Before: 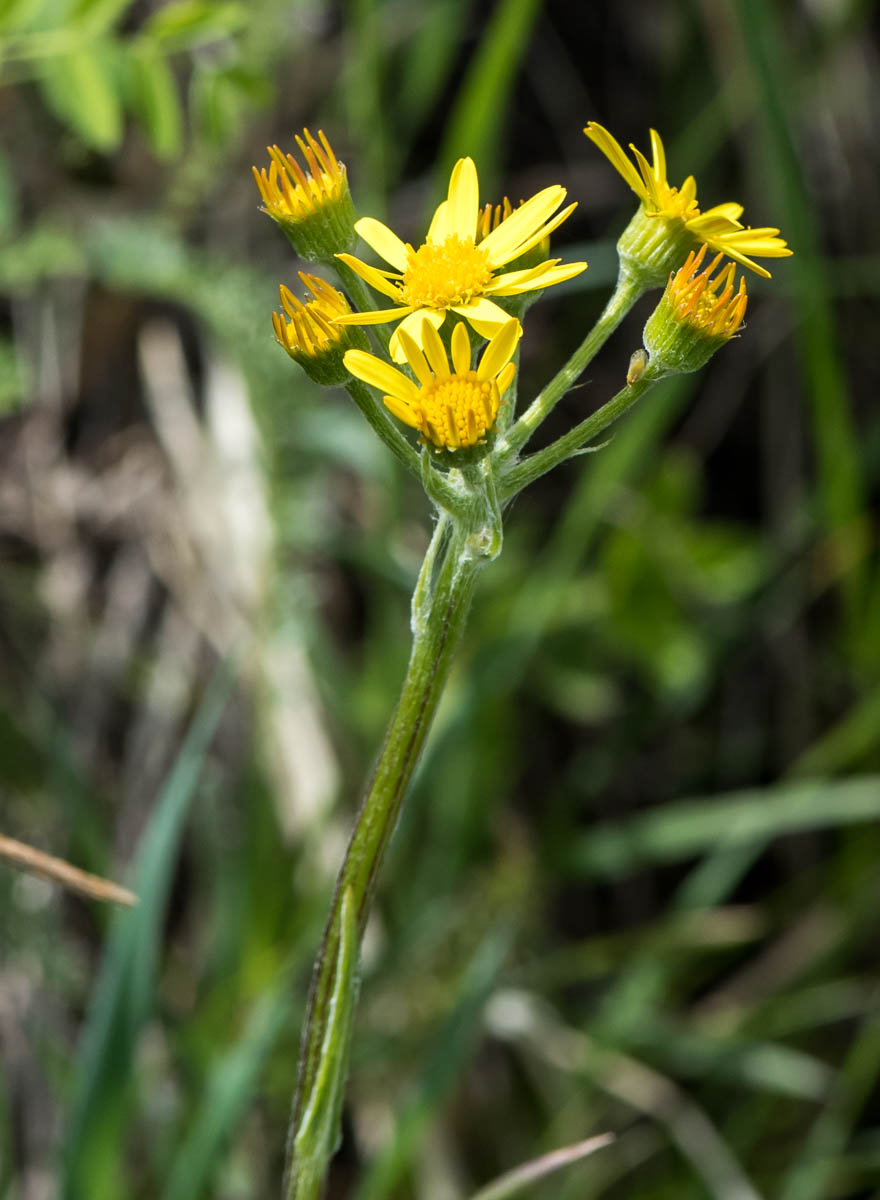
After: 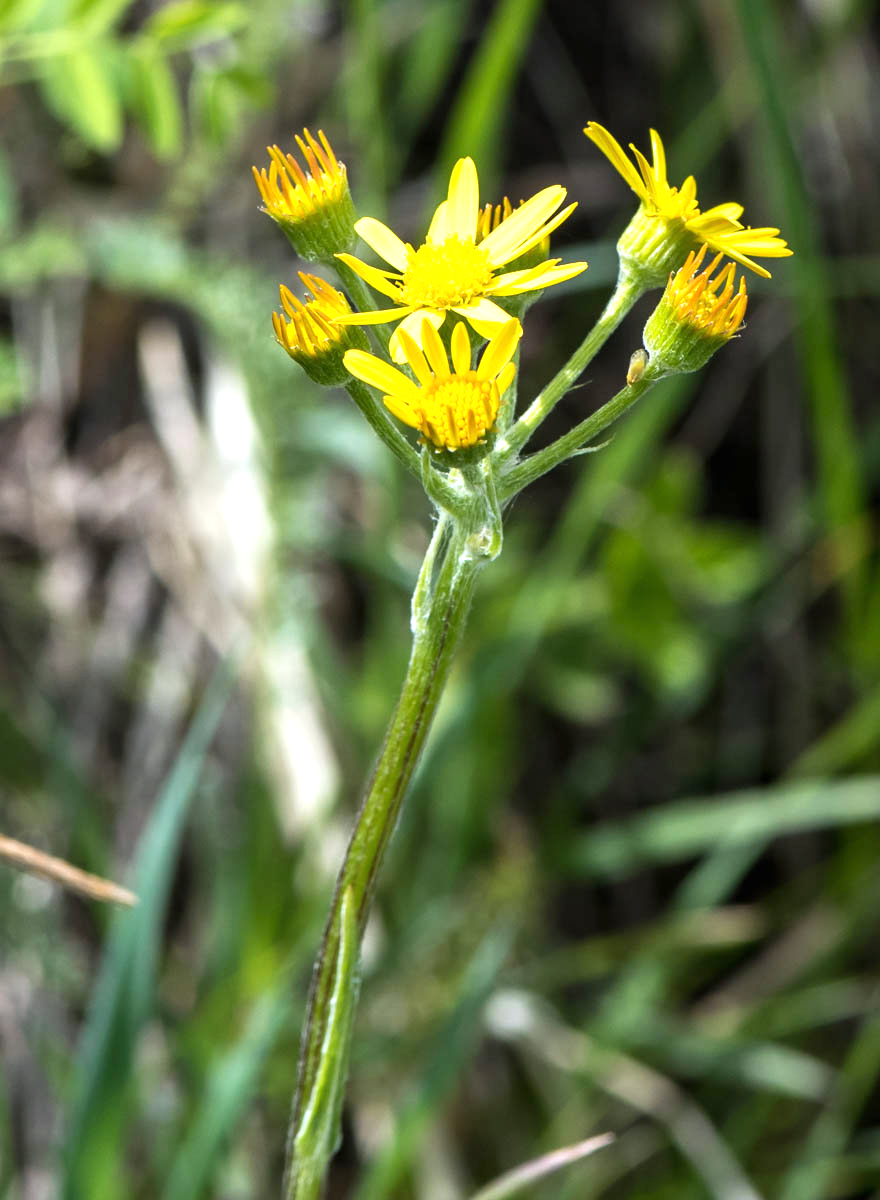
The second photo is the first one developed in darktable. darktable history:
white balance: red 0.984, blue 1.059
exposure: black level correction 0, exposure 0.7 EV, compensate exposure bias true, compensate highlight preservation false
